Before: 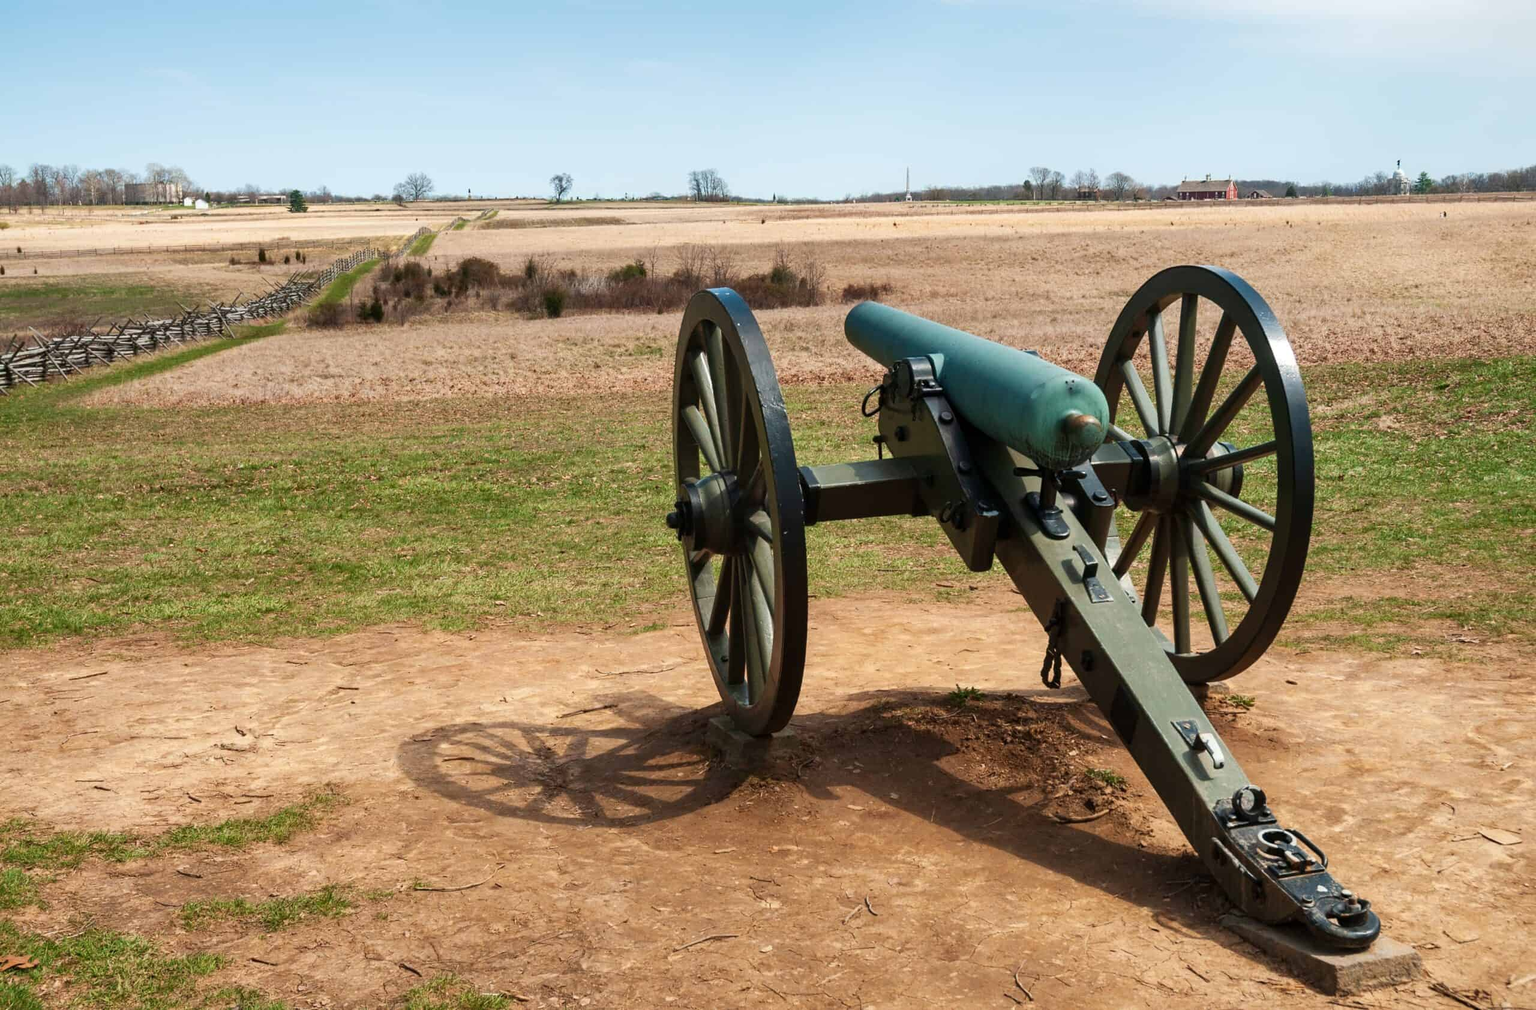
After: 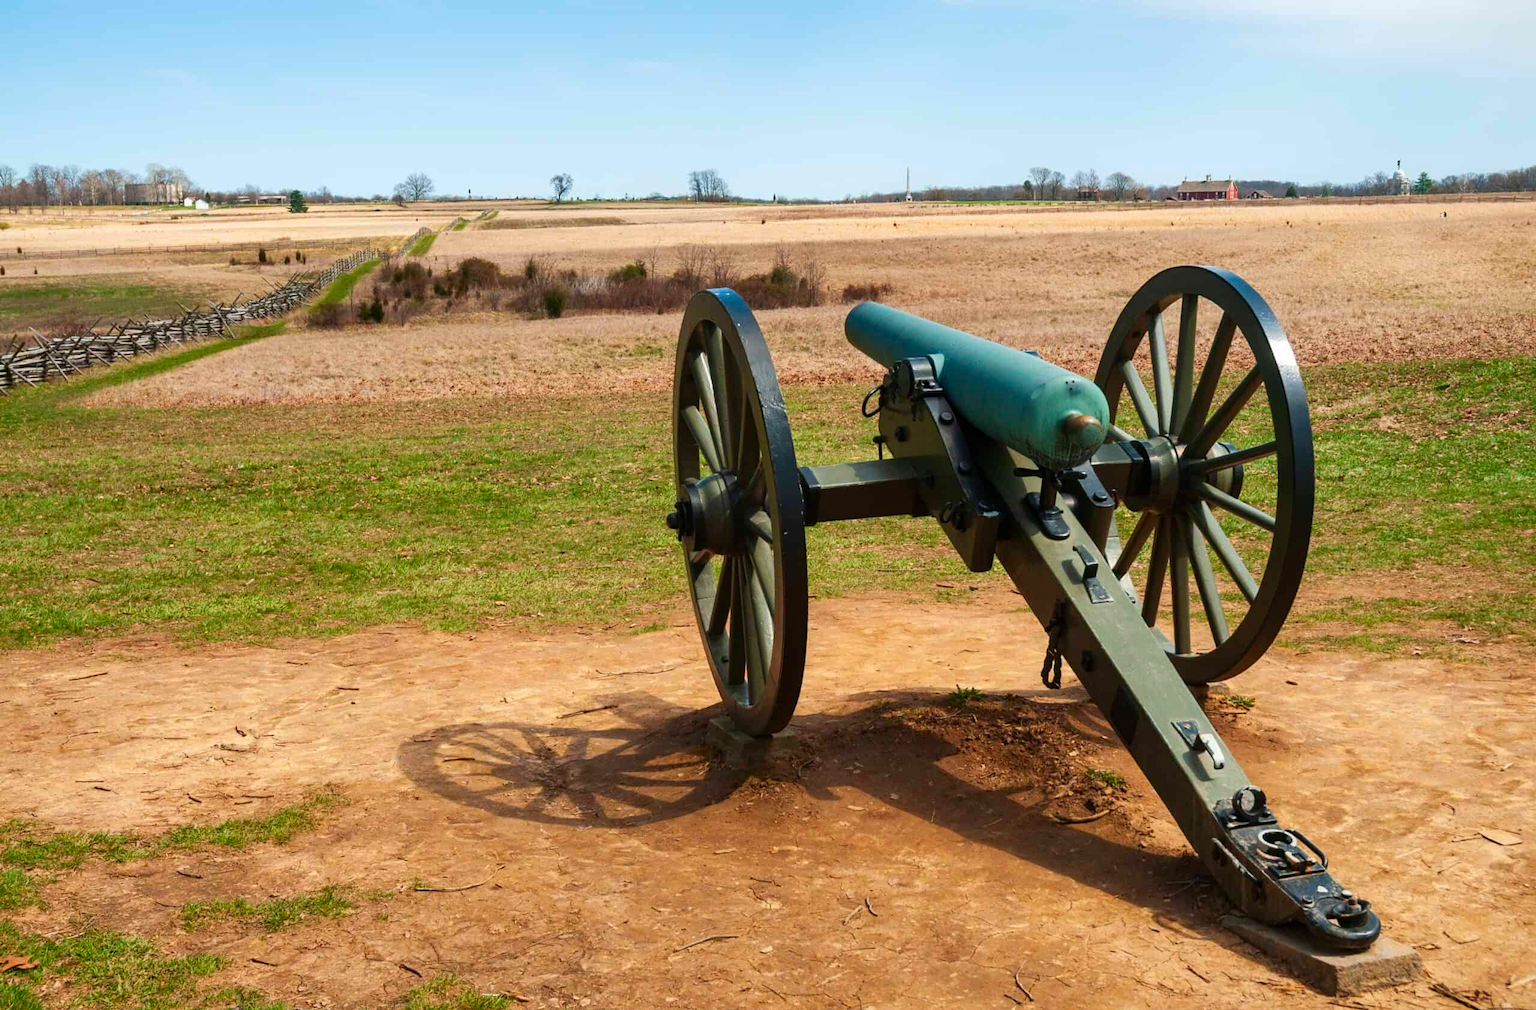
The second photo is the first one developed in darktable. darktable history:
color correction: highlights b* -0.036, saturation 1.33
